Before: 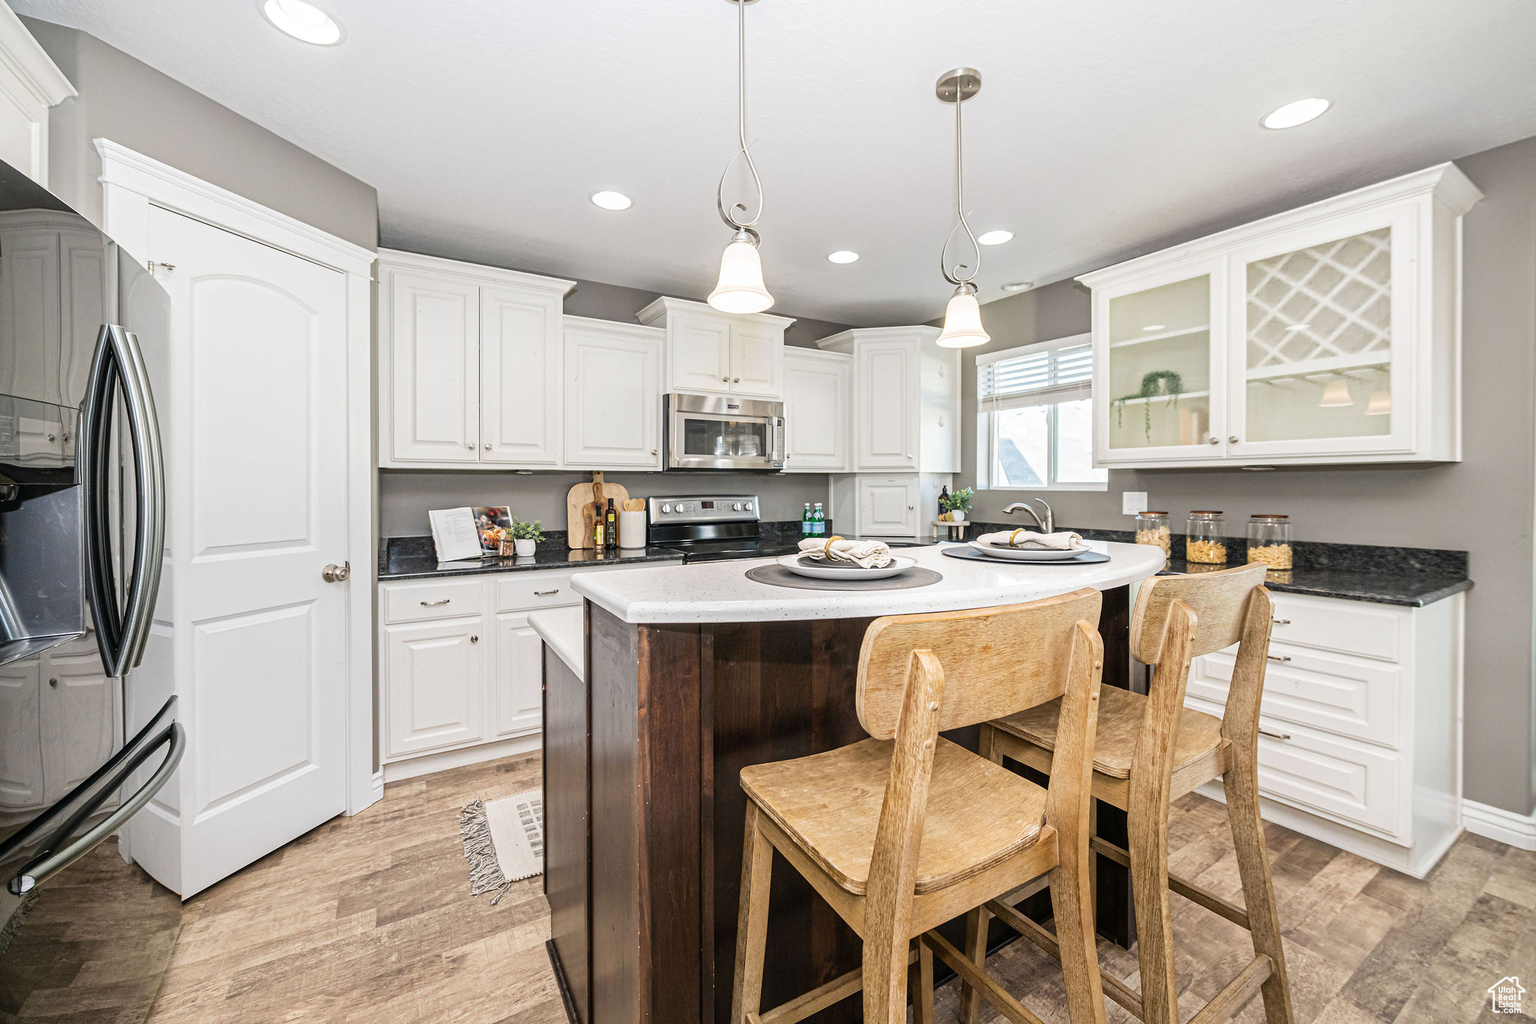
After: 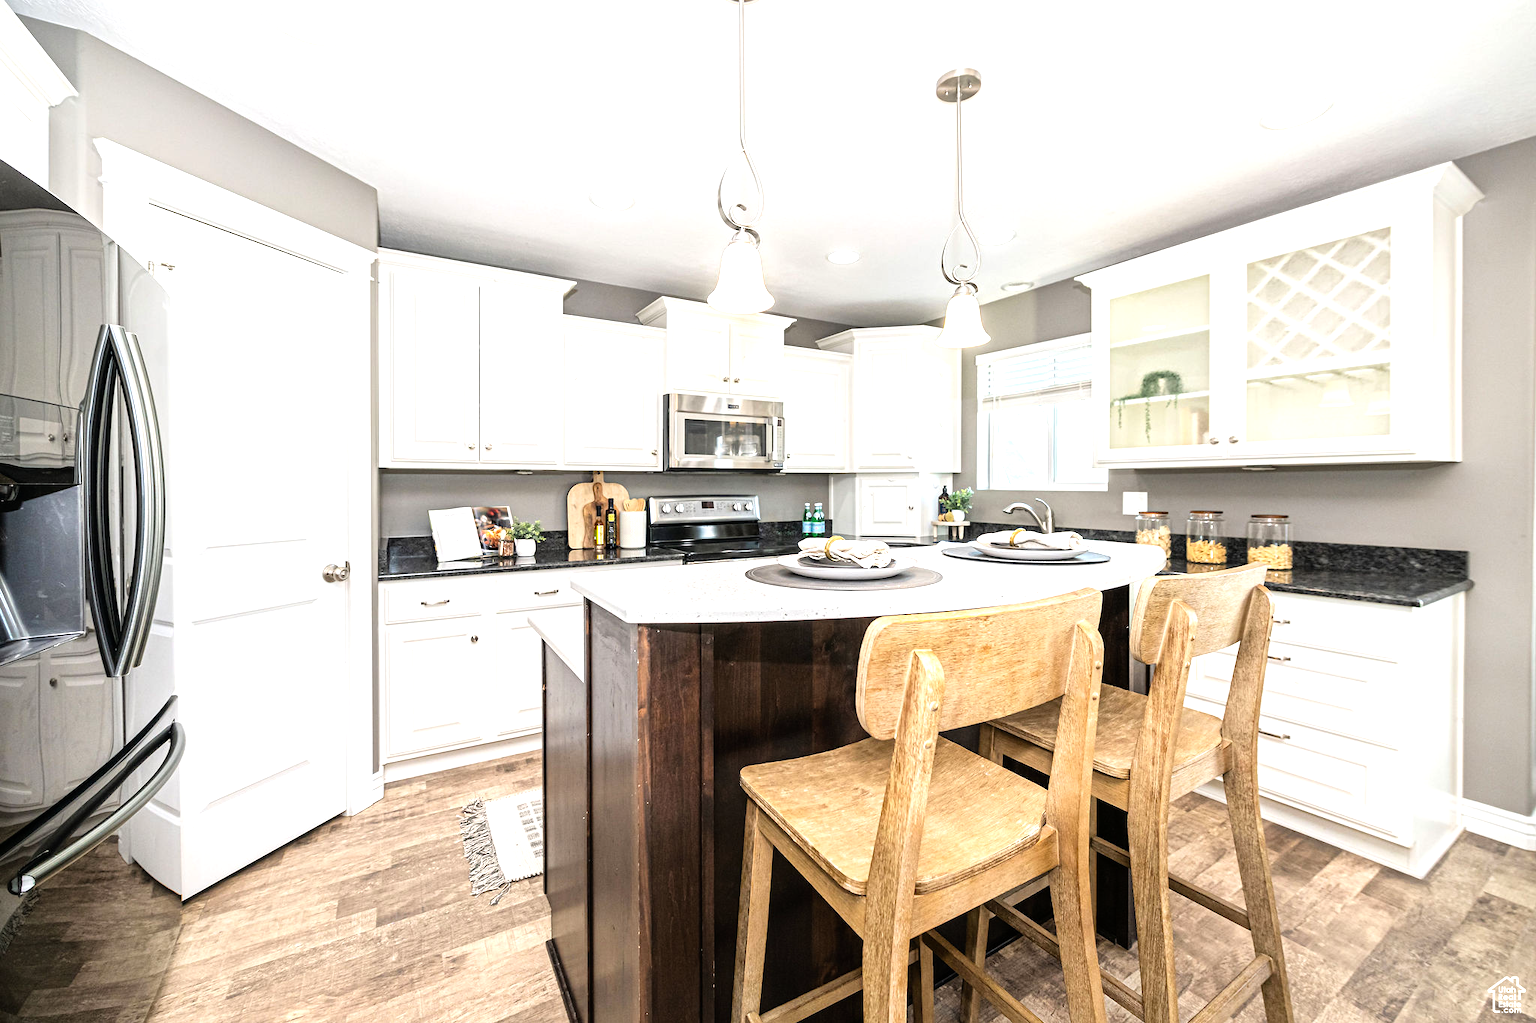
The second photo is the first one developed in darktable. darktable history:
tone equalizer: -8 EV -0.73 EV, -7 EV -0.716 EV, -6 EV -0.573 EV, -5 EV -0.415 EV, -3 EV 0.39 EV, -2 EV 0.6 EV, -1 EV 0.698 EV, +0 EV 0.767 EV, mask exposure compensation -0.512 EV
